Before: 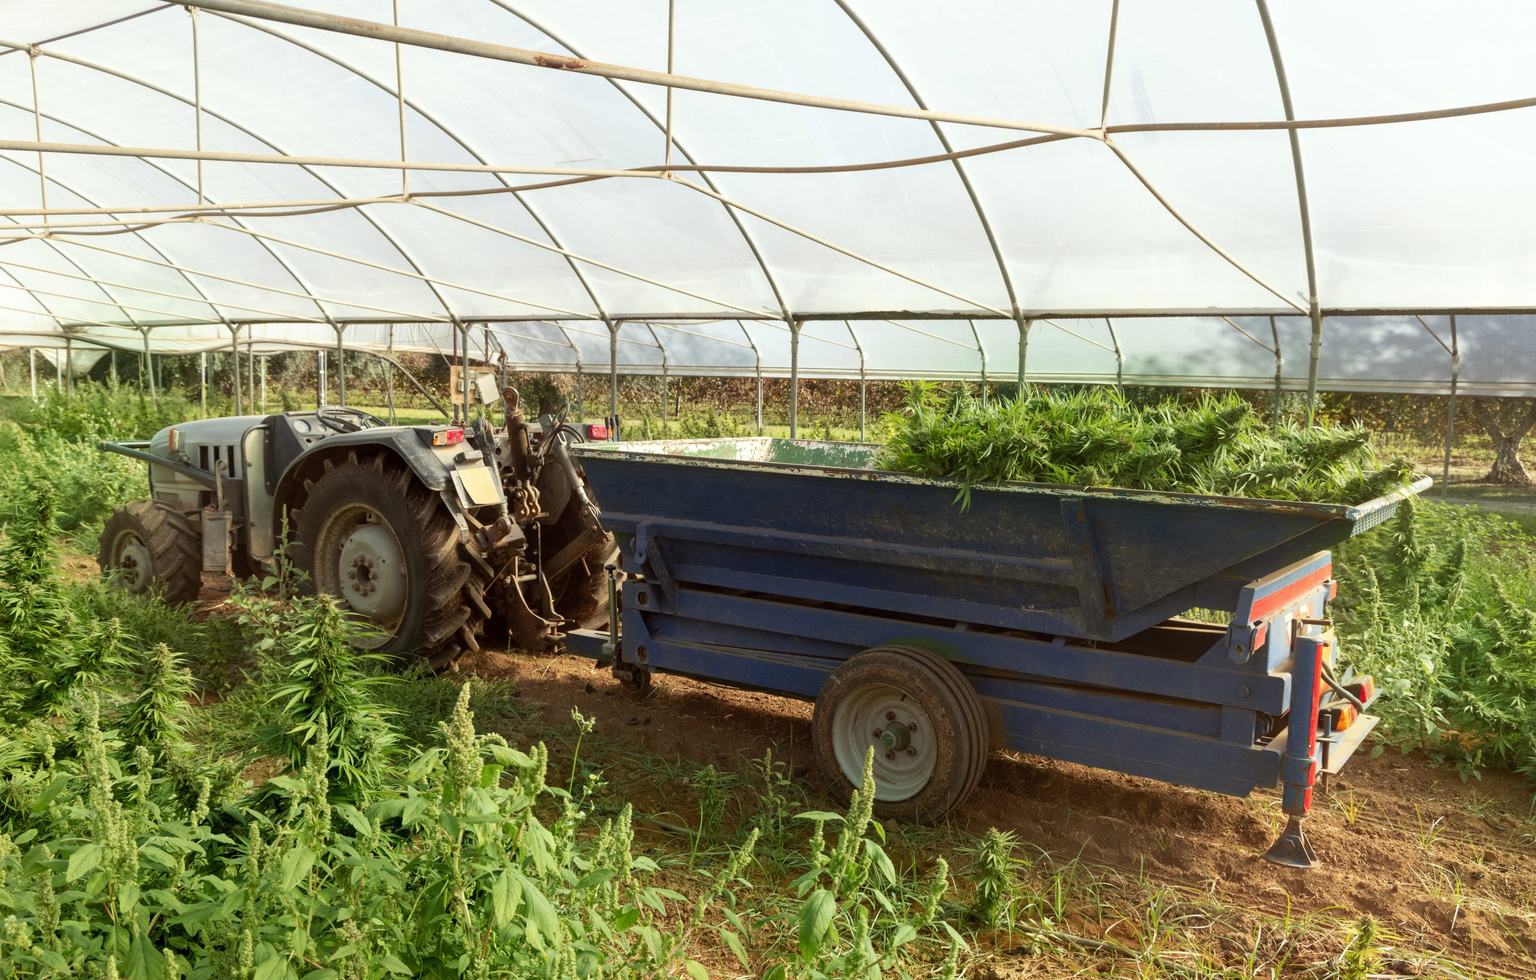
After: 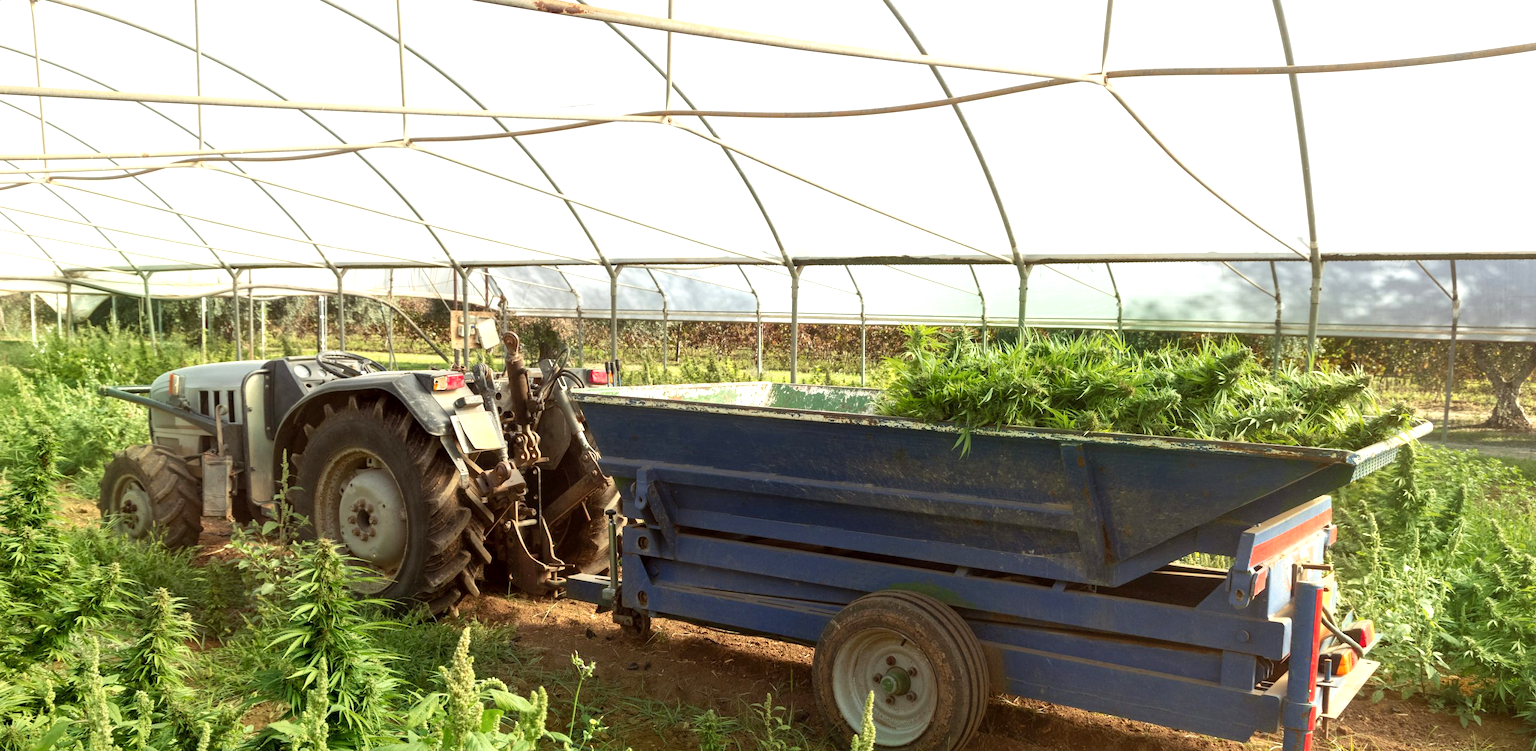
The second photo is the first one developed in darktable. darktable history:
exposure: black level correction 0.001, exposure 0.5 EV, compensate exposure bias true, compensate highlight preservation false
crop: top 5.667%, bottom 17.637%
